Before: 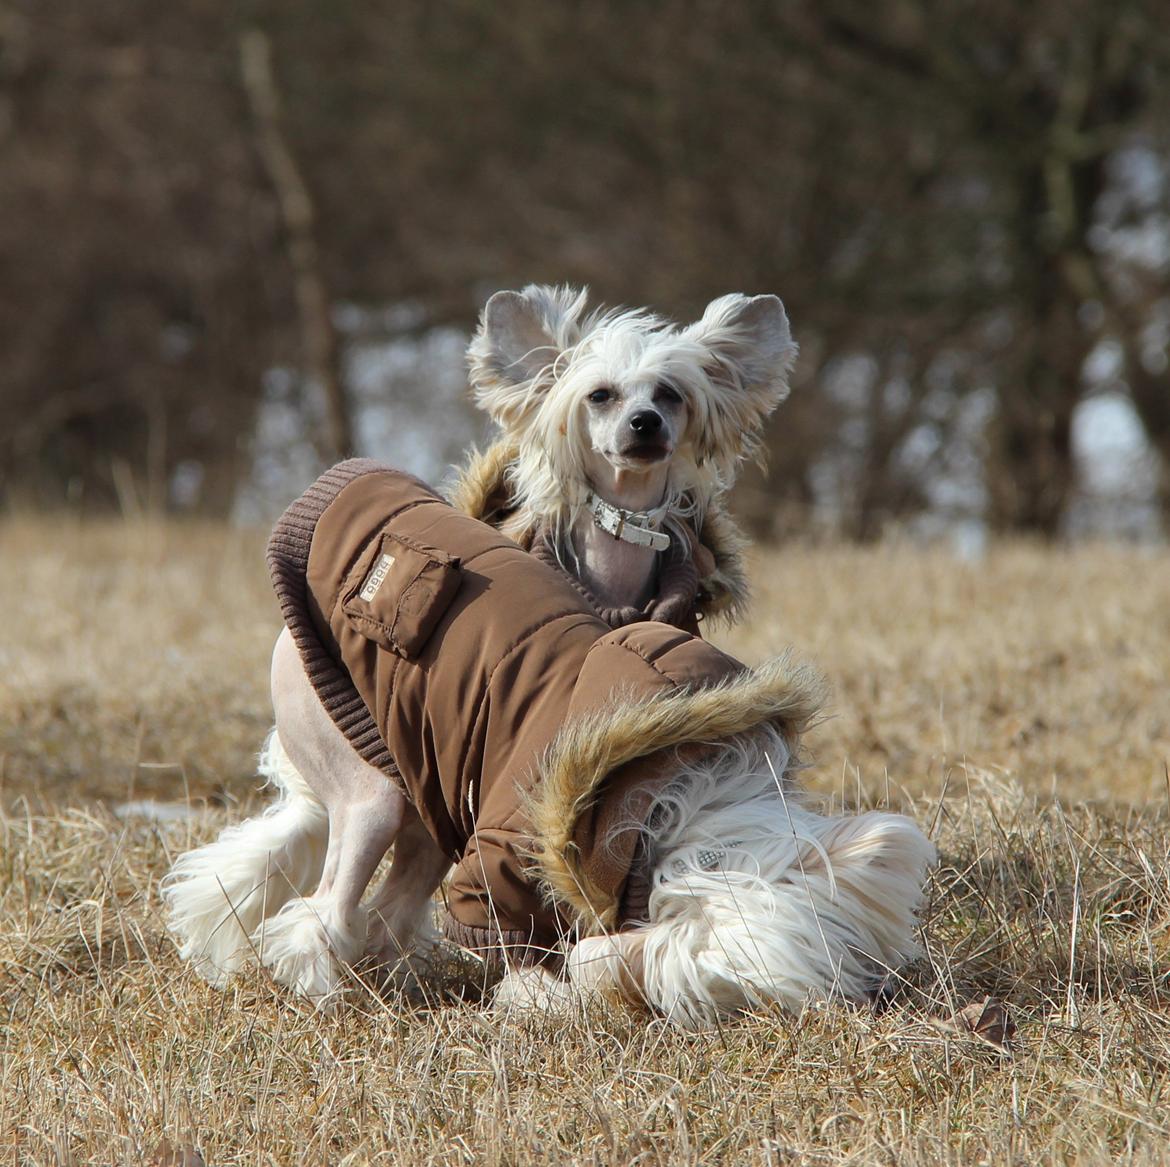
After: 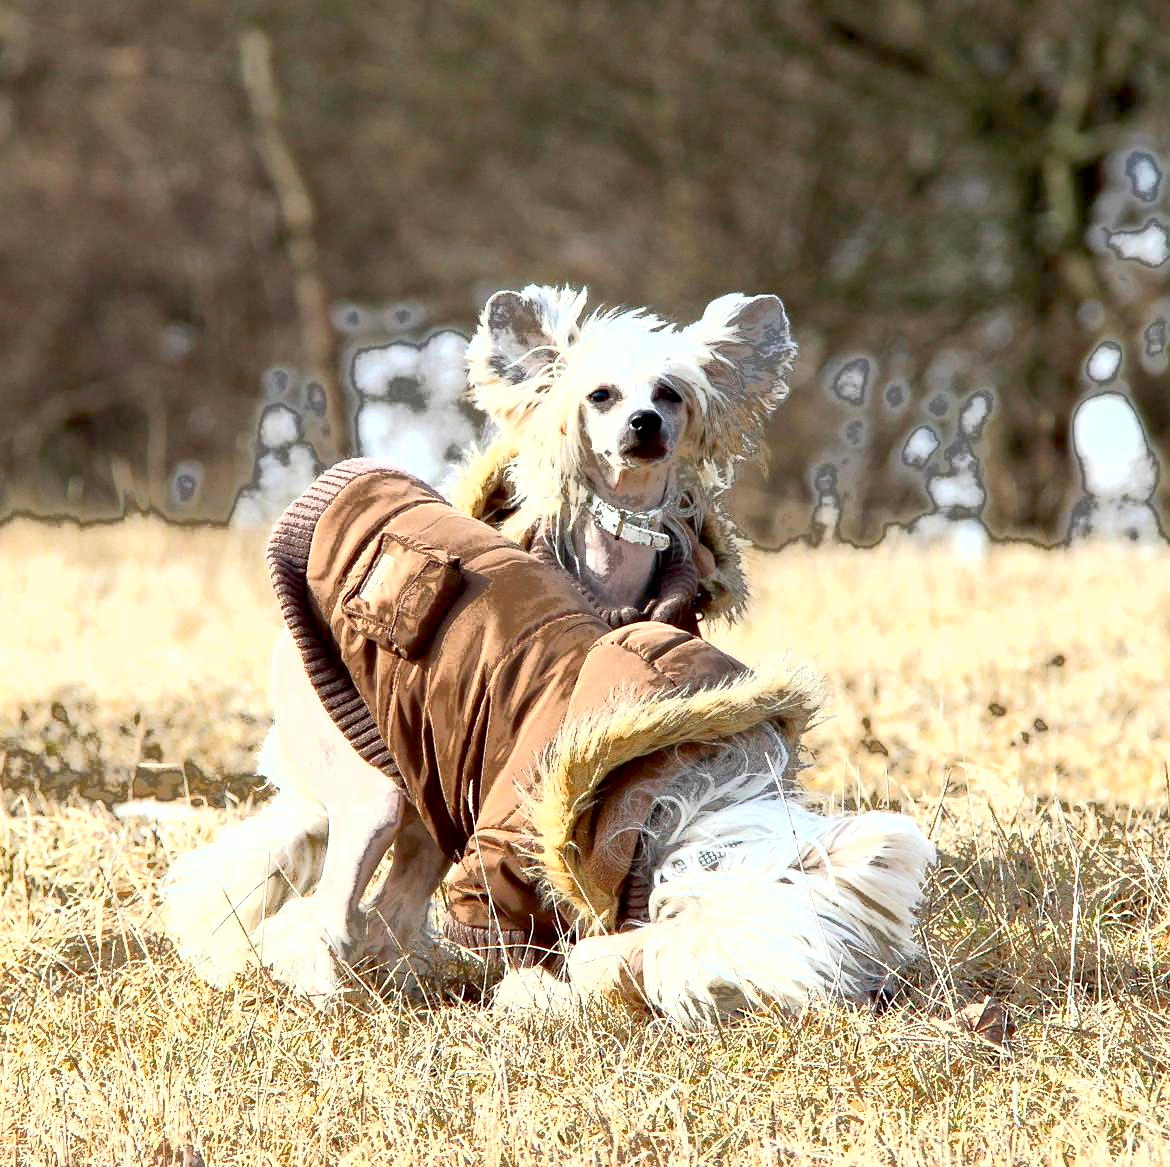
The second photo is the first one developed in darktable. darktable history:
fill light: exposure -0.73 EV, center 0.69, width 2.2
exposure: black level correction 0.009, exposure 1.425 EV, compensate highlight preservation false
